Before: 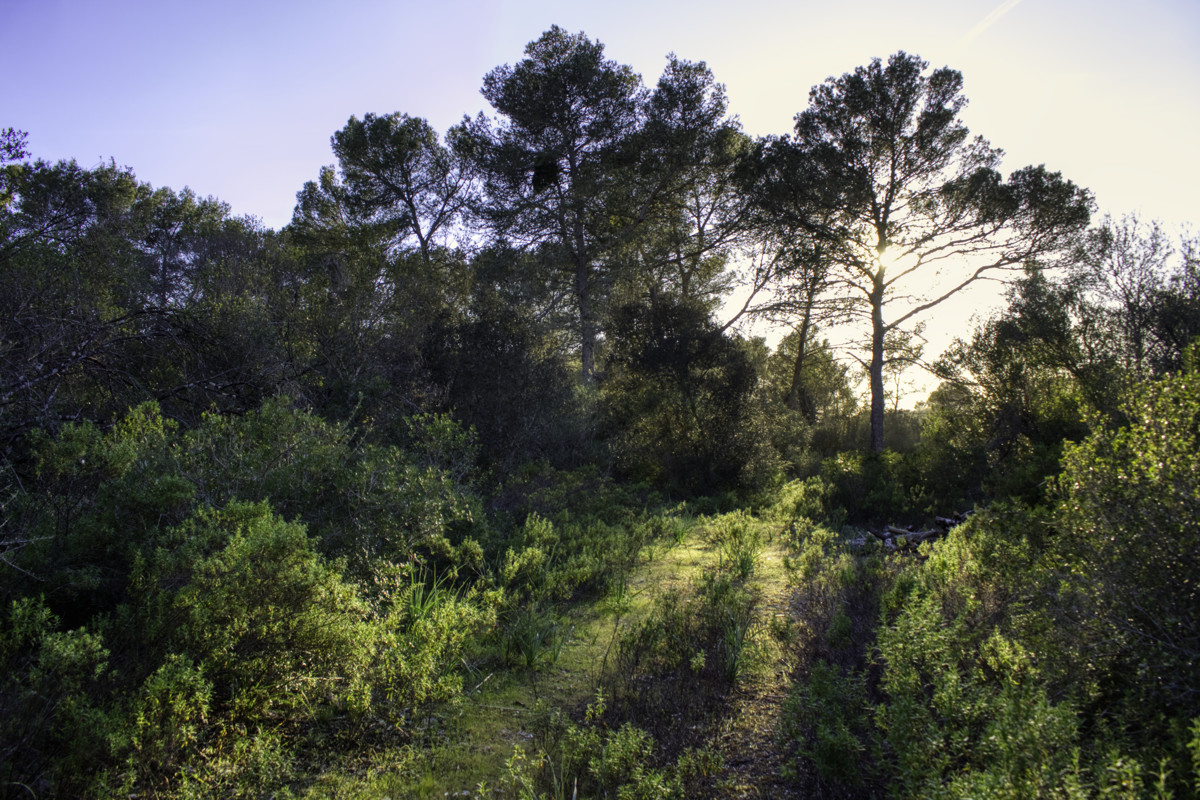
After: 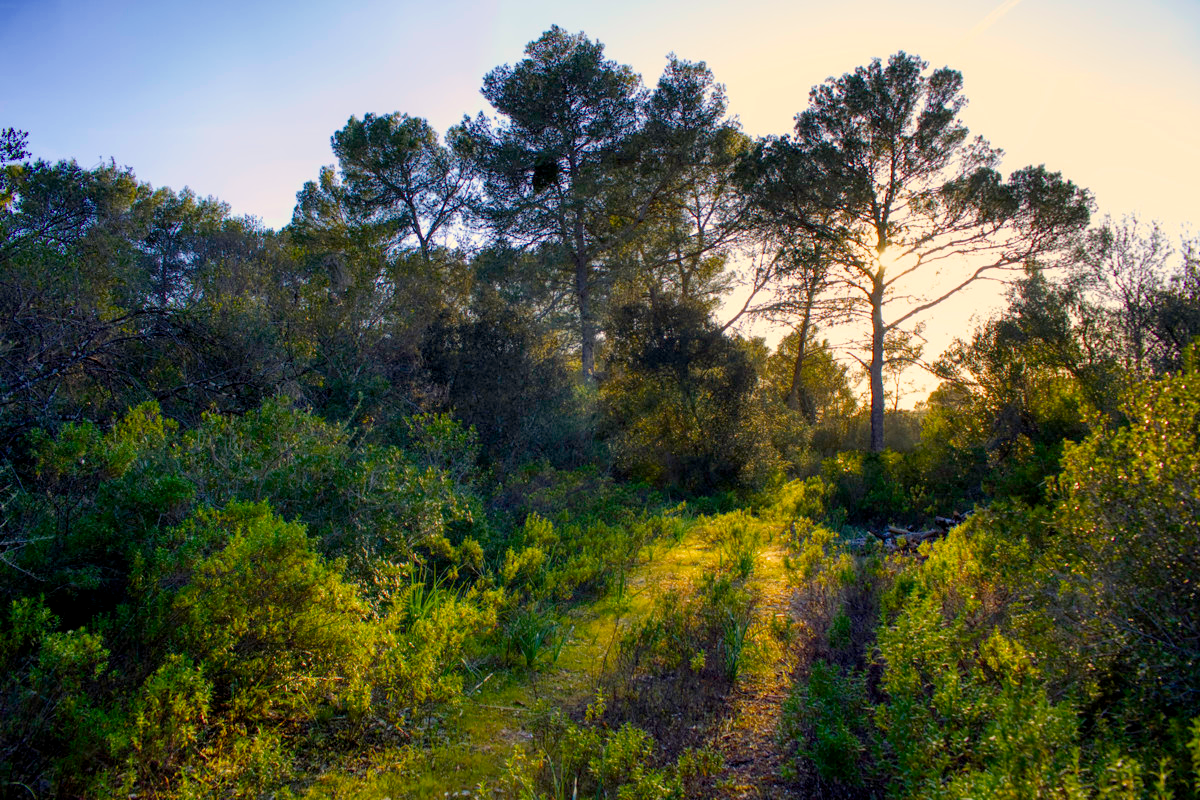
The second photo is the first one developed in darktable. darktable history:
color balance rgb: highlights gain › chroma 3.062%, highlights gain › hue 76.75°, global offset › luminance -0.271%, global offset › hue 258.29°, perceptual saturation grading › global saturation 25.219%, global vibrance 7.431%, saturation formula JzAzBz (2021)
